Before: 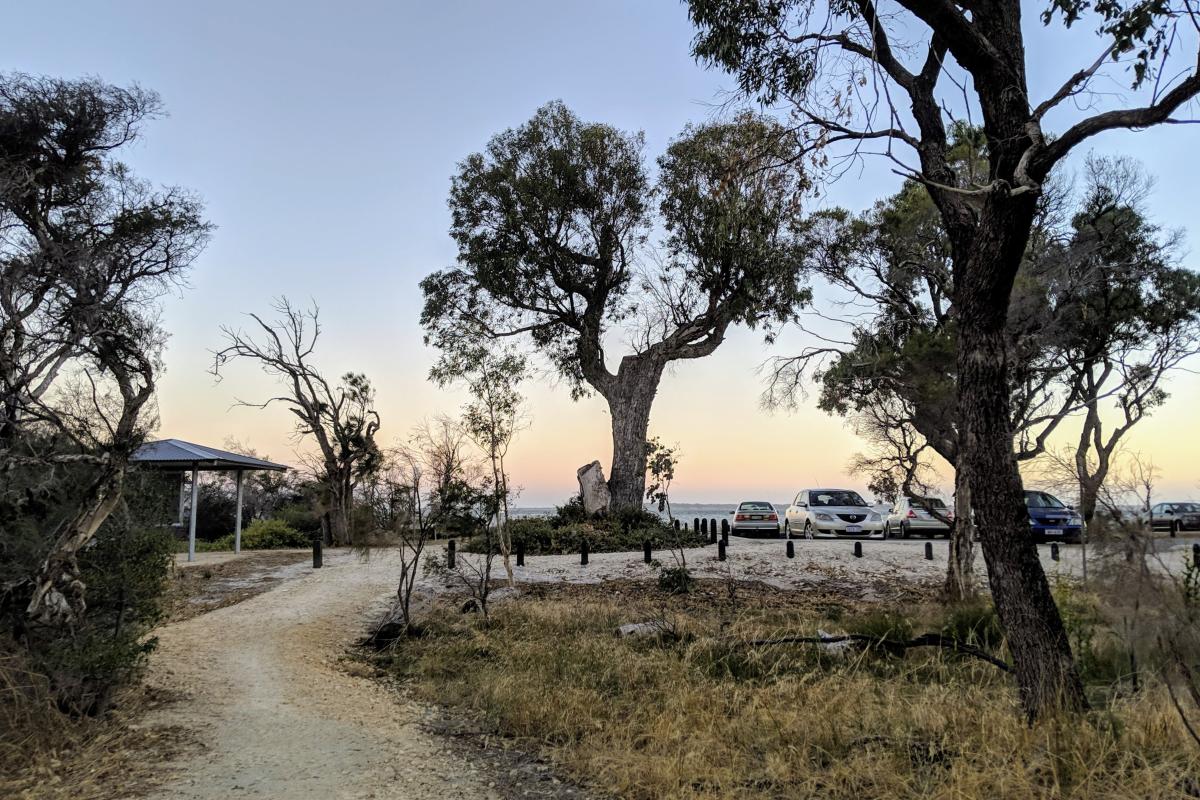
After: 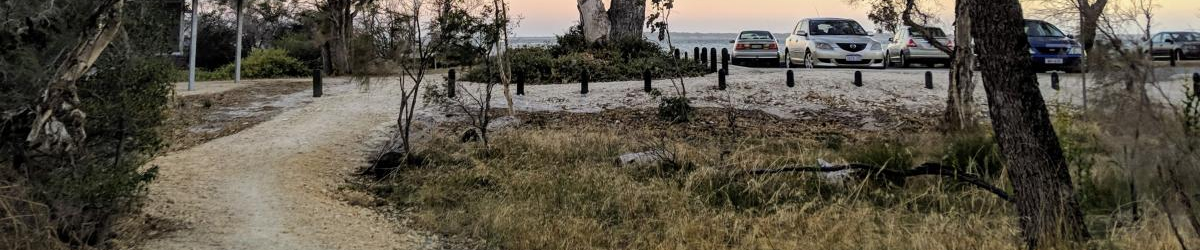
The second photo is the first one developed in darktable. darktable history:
crop and rotate: top 58.9%, bottom 9.806%
shadows and highlights: shadows 20.84, highlights -80.99, soften with gaussian
